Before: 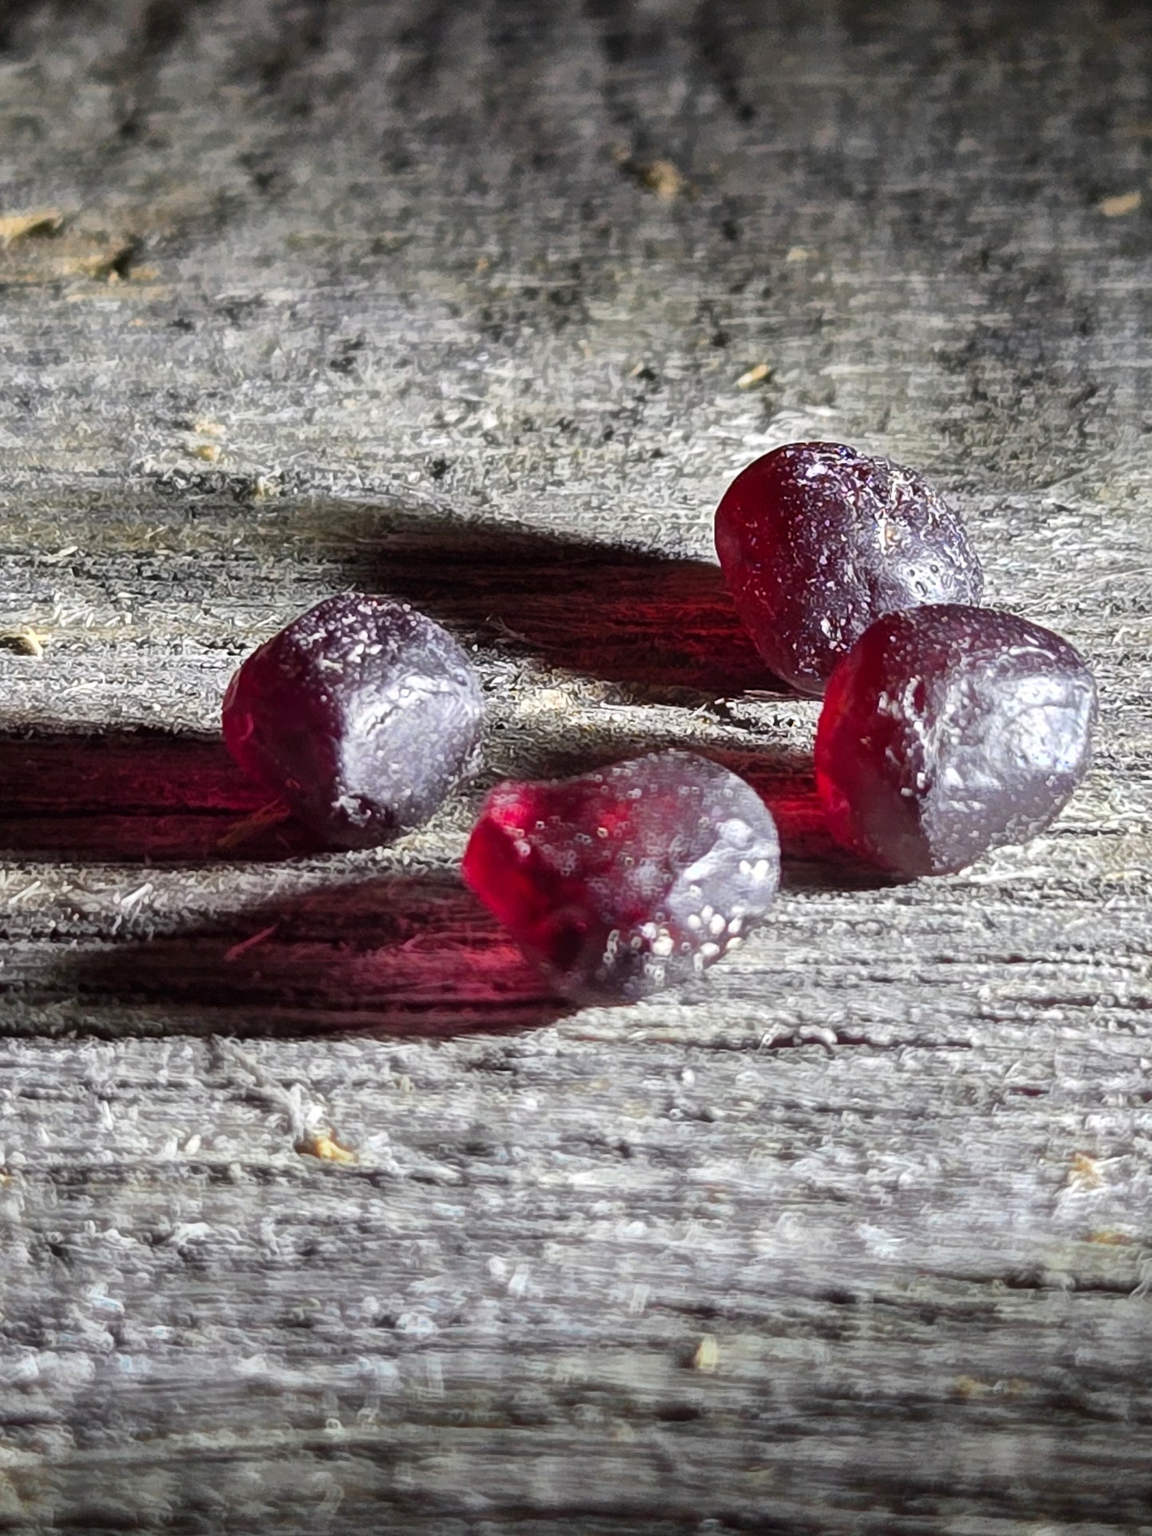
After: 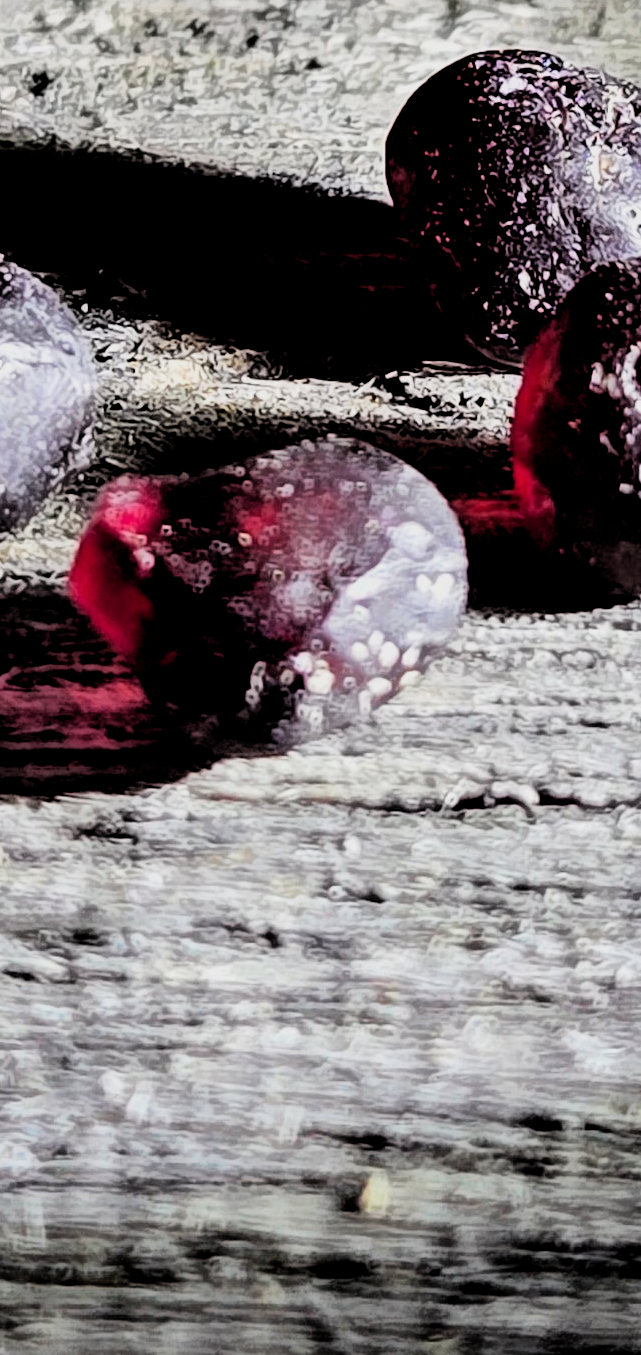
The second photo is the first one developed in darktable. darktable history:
crop: left 35.432%, top 26.233%, right 20.145%, bottom 3.432%
filmic rgb: black relative exposure -5 EV, hardness 2.88, contrast 1.4
rgb levels: levels [[0.029, 0.461, 0.922], [0, 0.5, 1], [0, 0.5, 1]]
